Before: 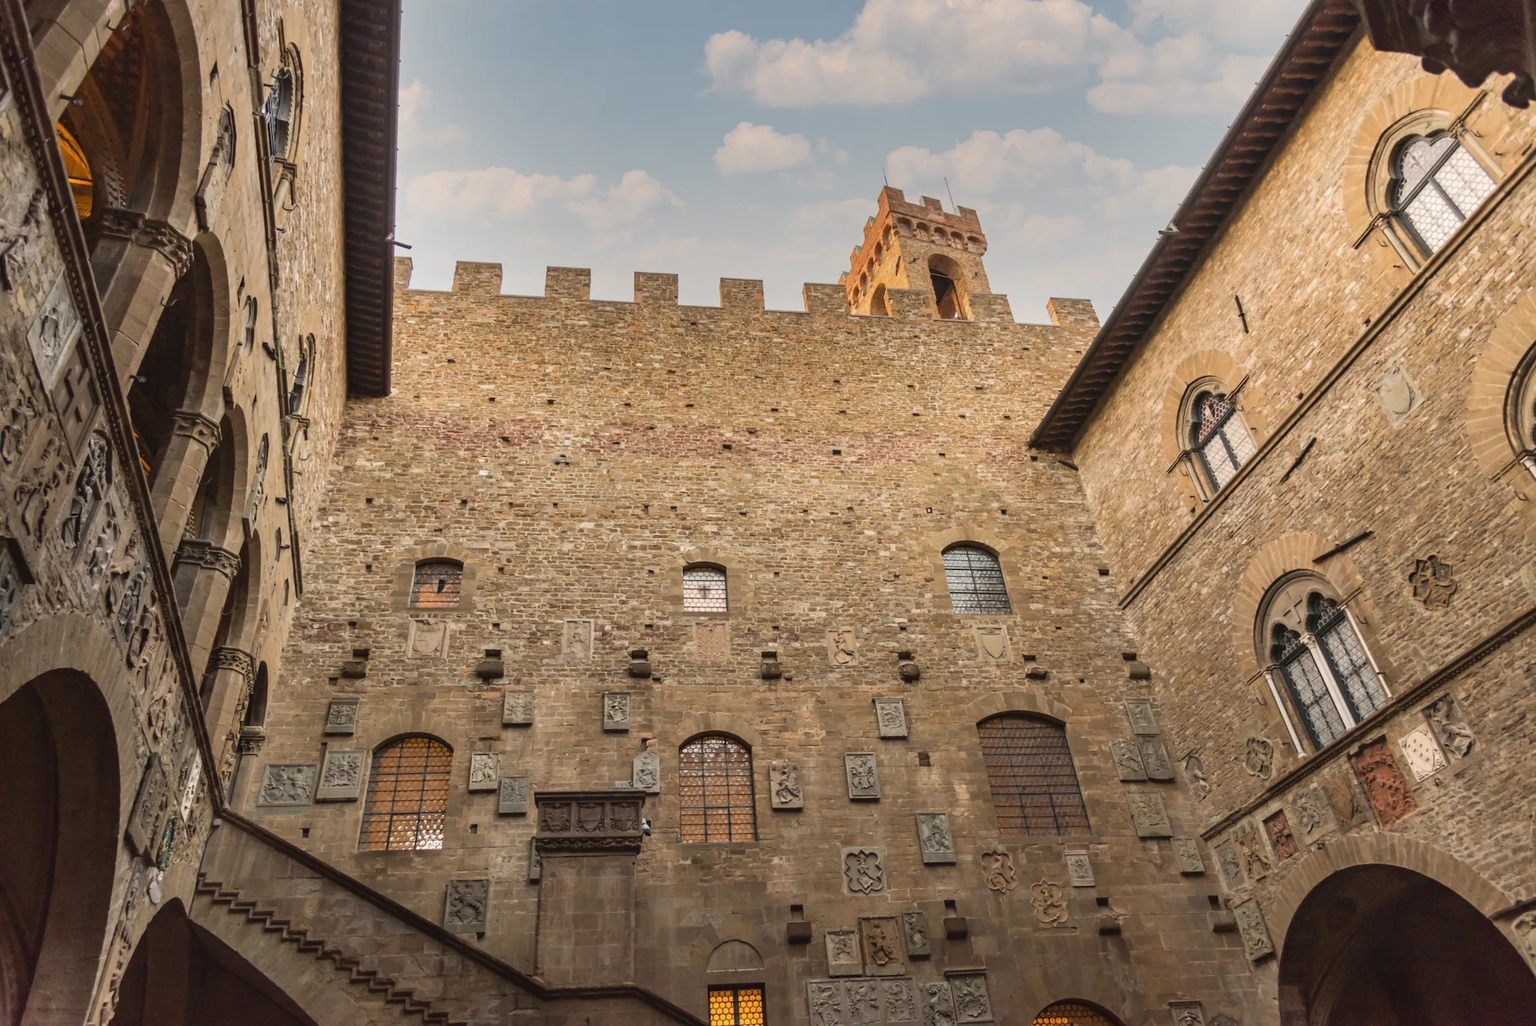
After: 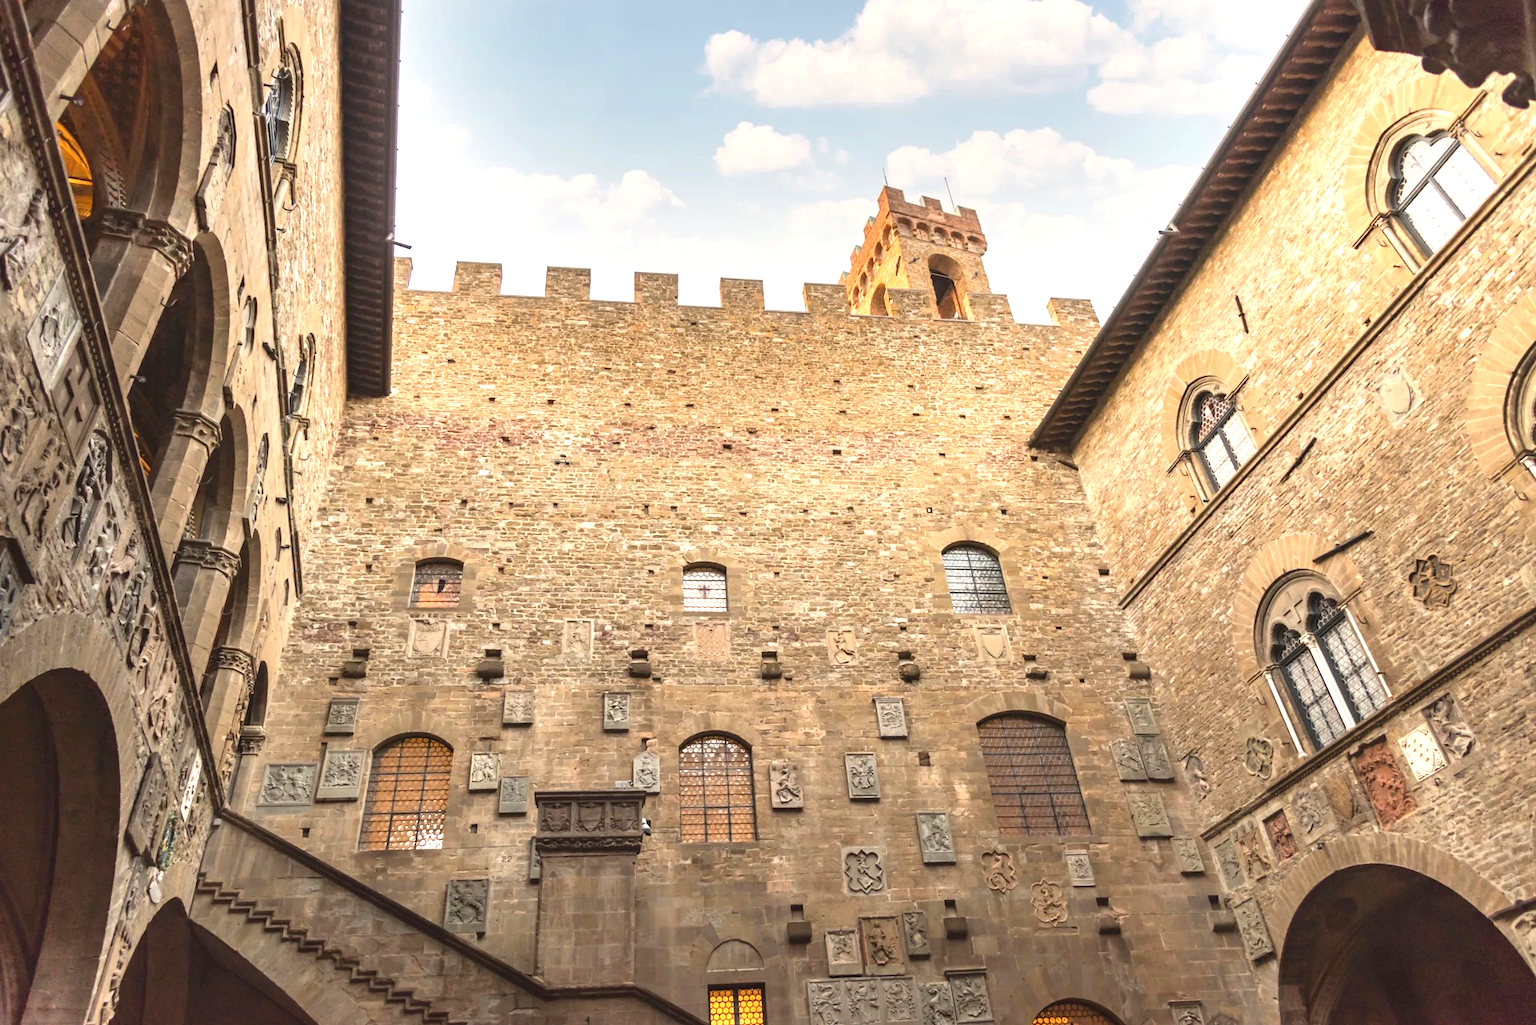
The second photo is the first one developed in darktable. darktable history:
exposure: exposure 0.99 EV, compensate highlight preservation false
